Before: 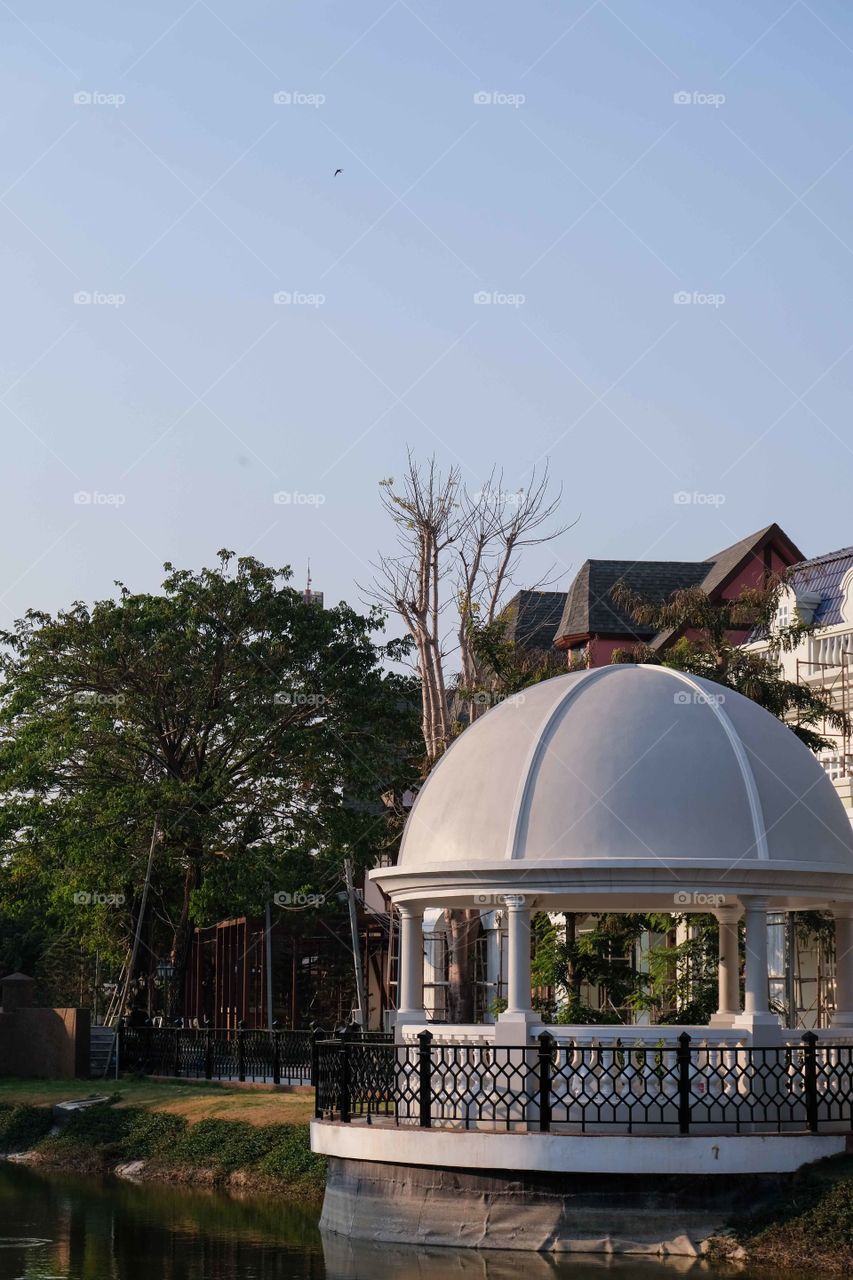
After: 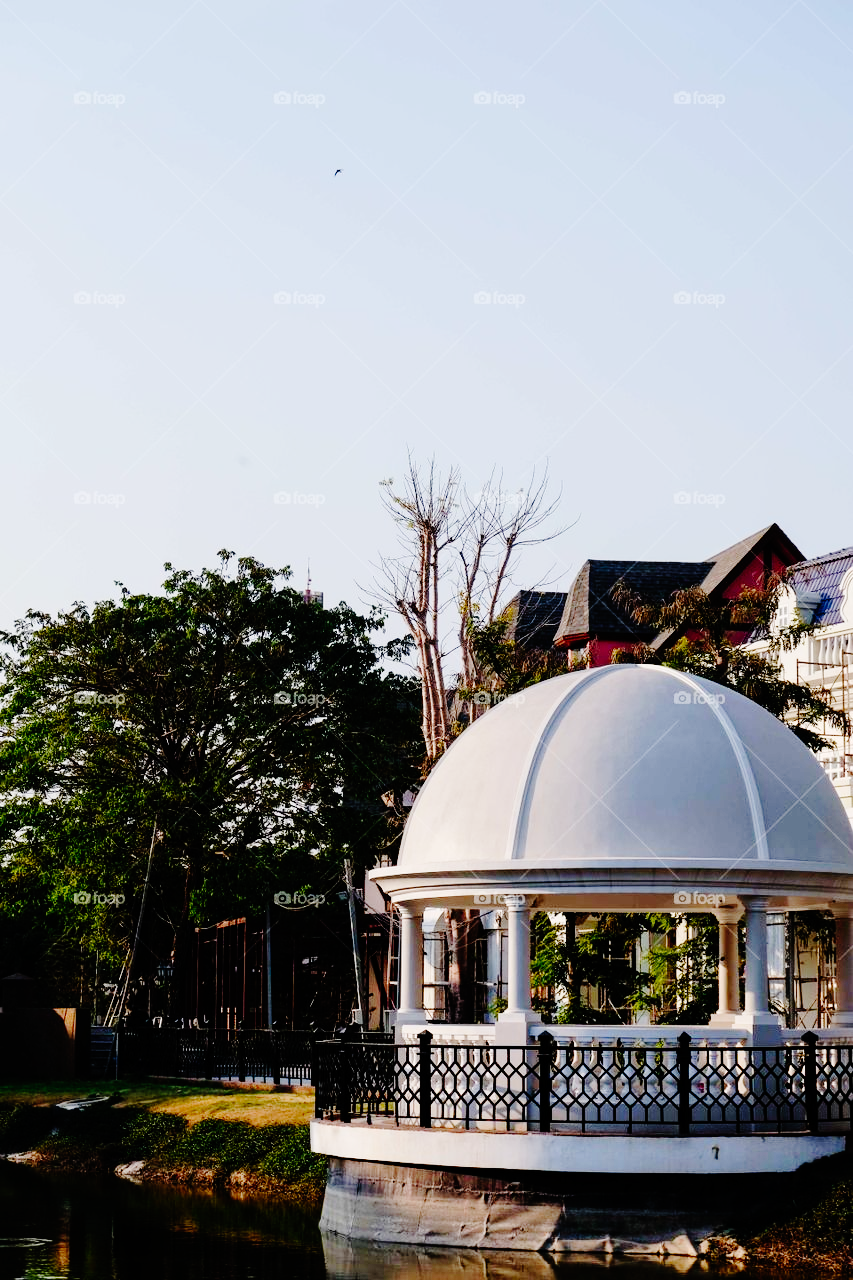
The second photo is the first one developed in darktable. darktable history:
base curve: curves: ch0 [(0, 0) (0.036, 0.01) (0.123, 0.254) (0.258, 0.504) (0.507, 0.748) (1, 1)], exposure shift 0.01, preserve colors none
